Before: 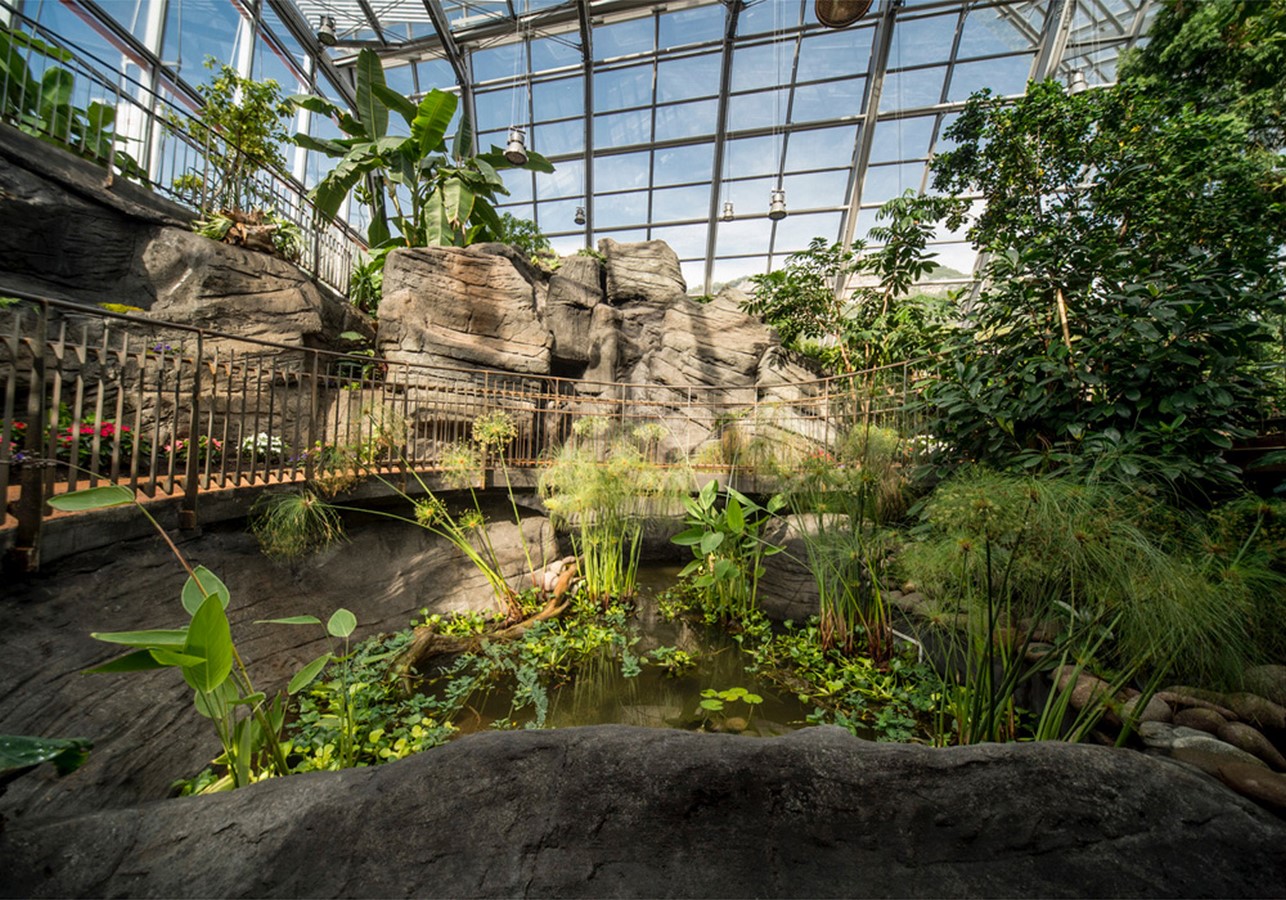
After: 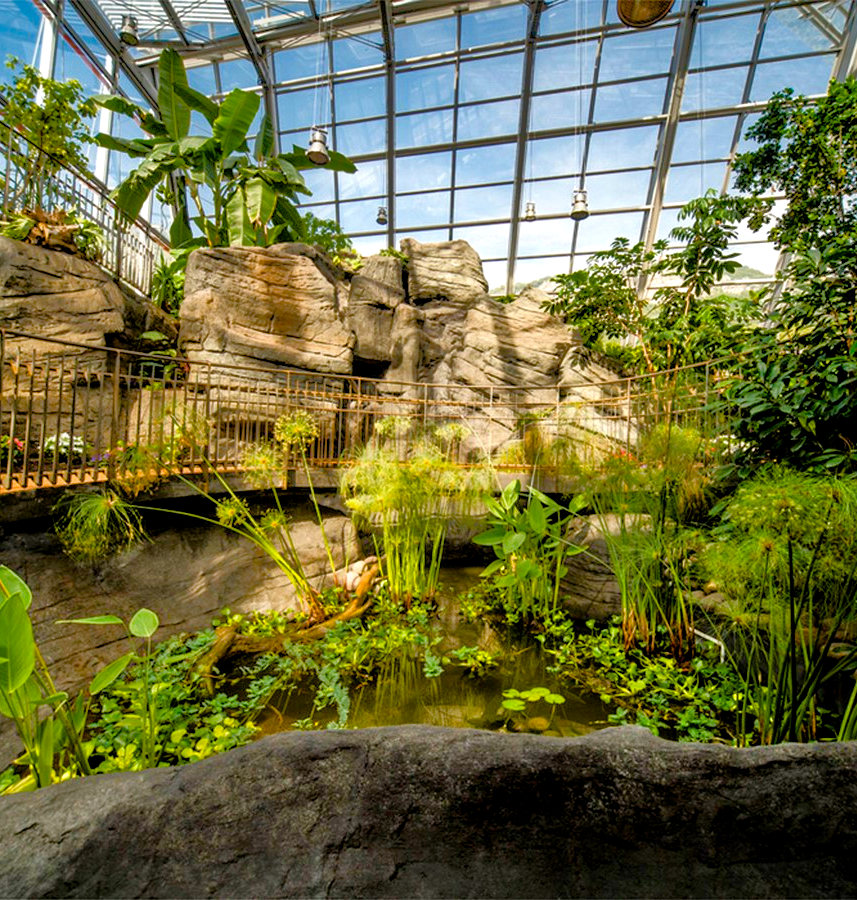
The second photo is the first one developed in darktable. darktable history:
crop: left 15.425%, right 17.932%
color balance rgb: global offset › luminance -0.505%, perceptual saturation grading › global saturation 43.8%, perceptual saturation grading › highlights -24.829%, perceptual saturation grading › shadows 49.425%, global vibrance 26.325%, contrast 5.939%
tone equalizer: -8 EV -0.531 EV, -7 EV -0.338 EV, -6 EV -0.114 EV, -5 EV 0.428 EV, -4 EV 0.949 EV, -3 EV 0.793 EV, -2 EV -0.009 EV, -1 EV 0.131 EV, +0 EV -0.018 EV, mask exposure compensation -0.499 EV
